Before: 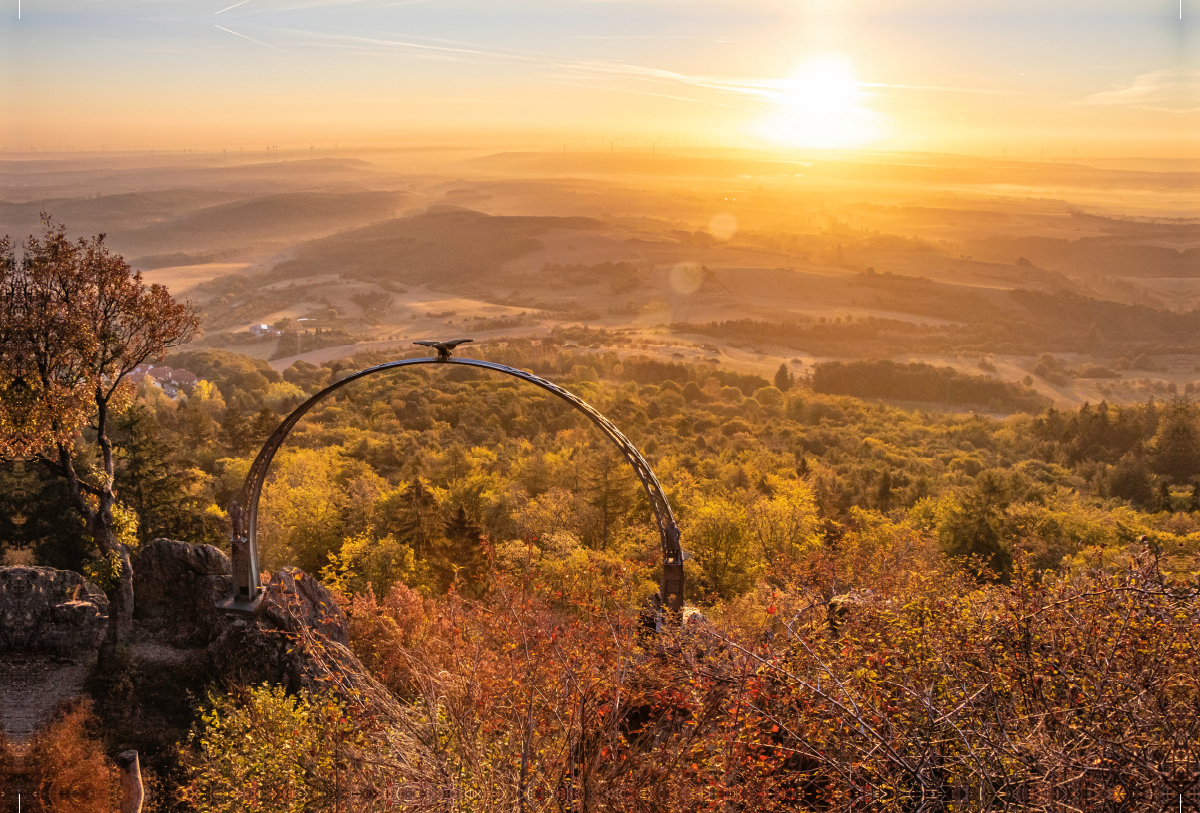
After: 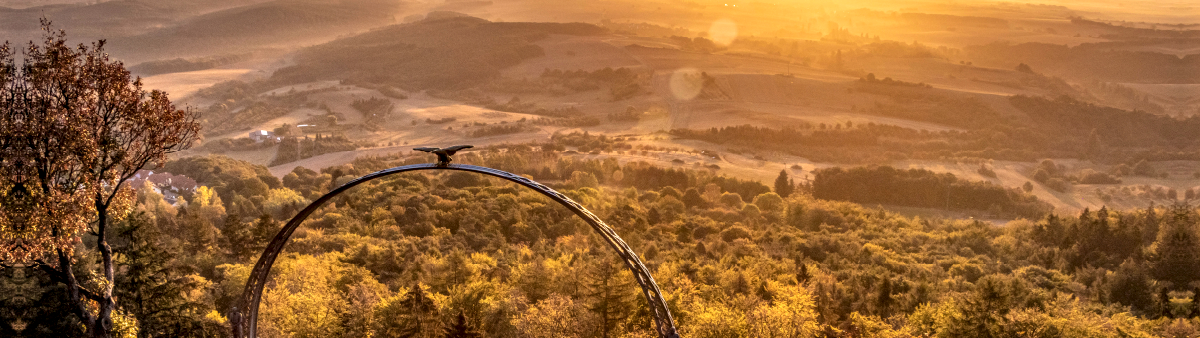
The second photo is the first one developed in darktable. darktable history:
local contrast: detail 150%
crop and rotate: top 23.958%, bottom 34.406%
